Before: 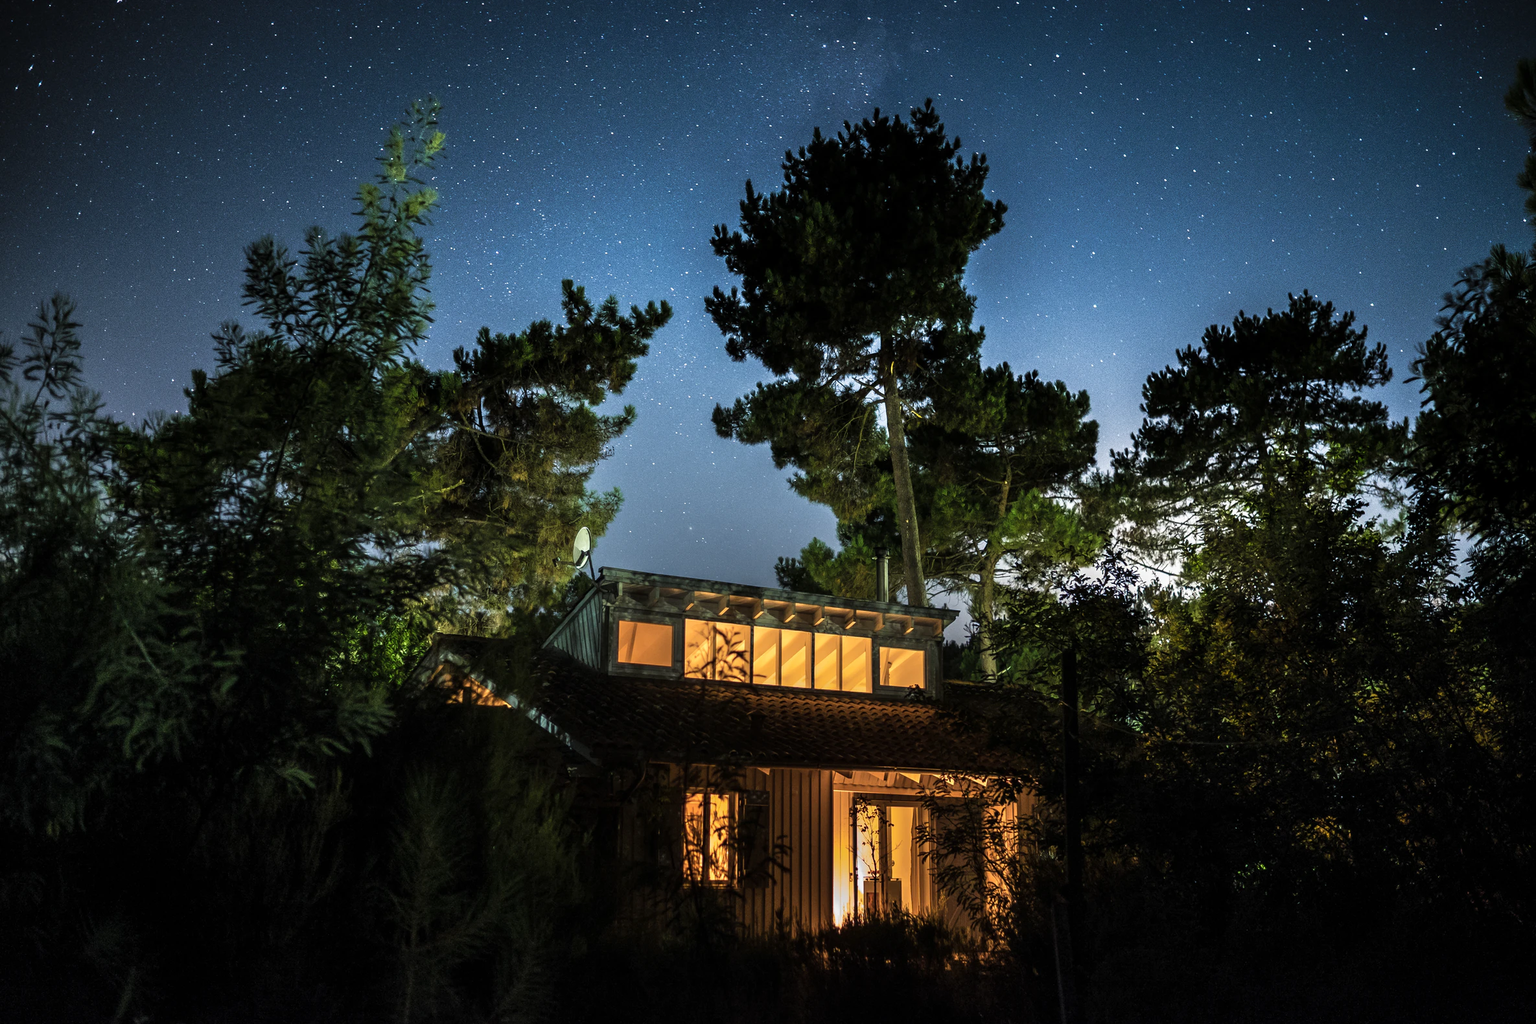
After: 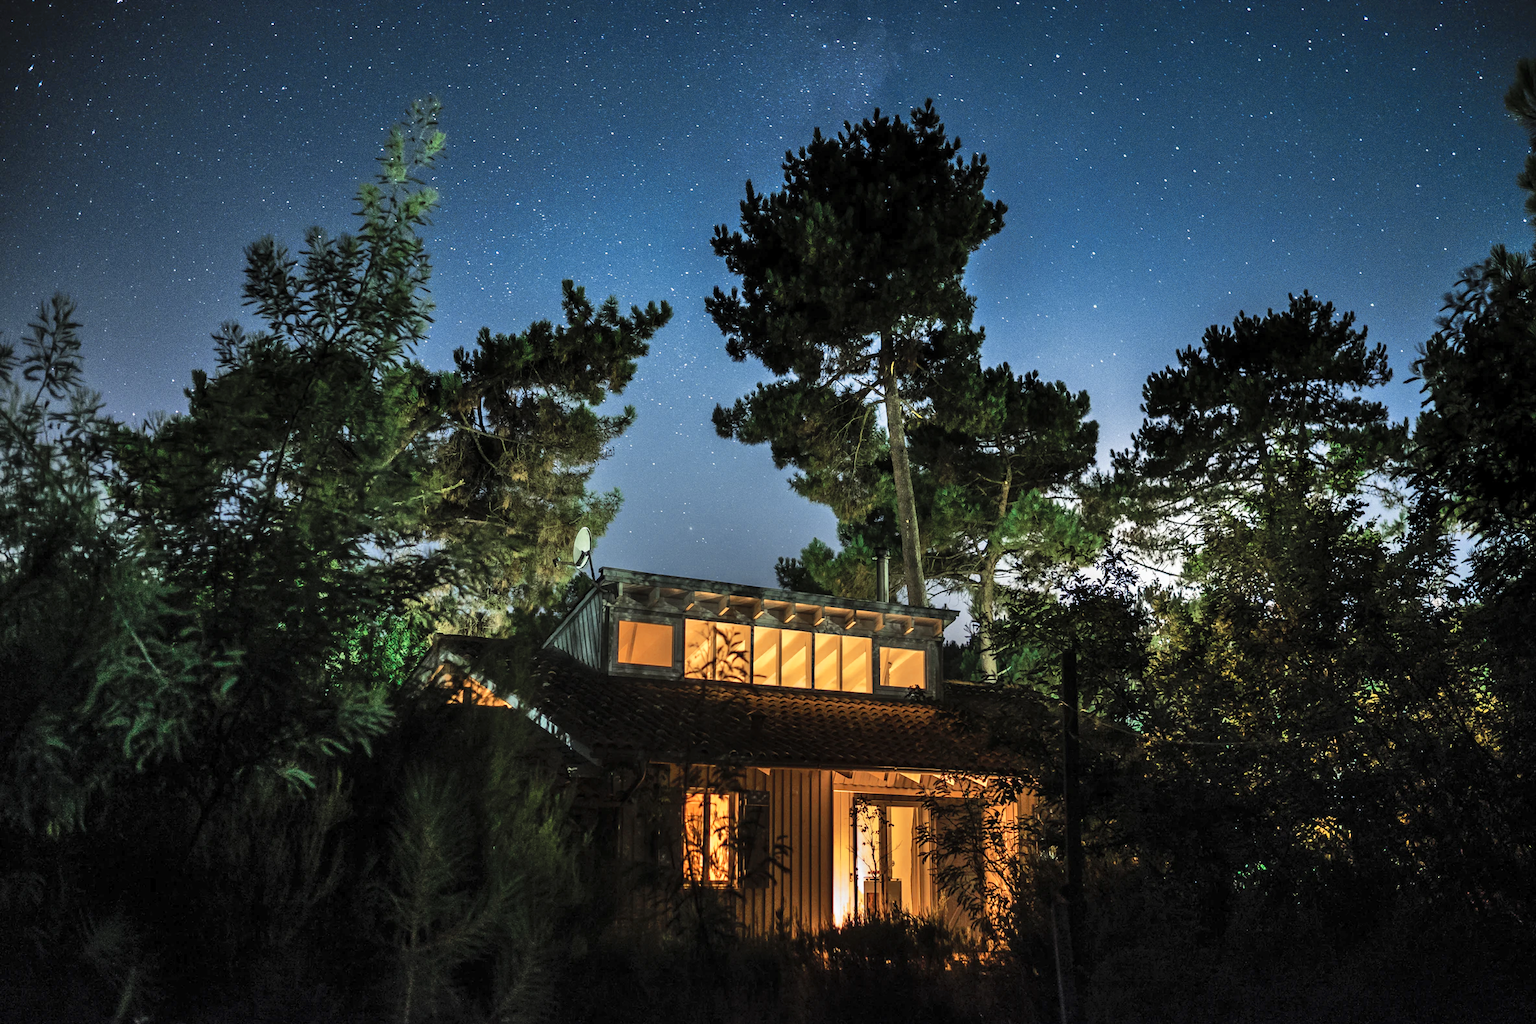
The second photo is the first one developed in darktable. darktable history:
shadows and highlights: low approximation 0.01, soften with gaussian
color zones: curves: ch0 [(0, 0.5) (0.125, 0.4) (0.25, 0.5) (0.375, 0.4) (0.5, 0.4) (0.625, 0.35) (0.75, 0.35) (0.875, 0.5)]; ch1 [(0, 0.35) (0.125, 0.45) (0.25, 0.35) (0.375, 0.35) (0.5, 0.35) (0.625, 0.35) (0.75, 0.45) (0.875, 0.35)]; ch2 [(0, 0.6) (0.125, 0.5) (0.25, 0.5) (0.375, 0.6) (0.5, 0.6) (0.625, 0.5) (0.75, 0.5) (0.875, 0.5)]
contrast brightness saturation: contrast 0.2, brightness 0.16, saturation 0.22
exposure: exposure 0 EV, compensate highlight preservation false
